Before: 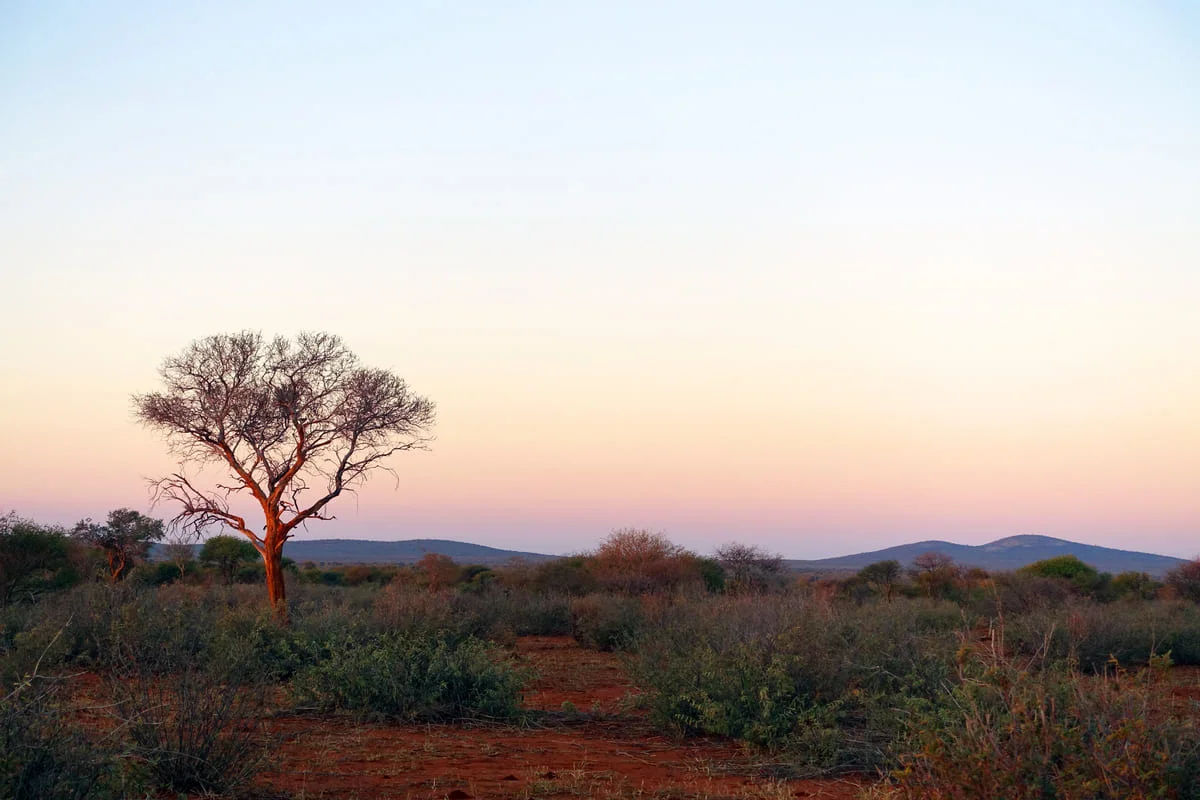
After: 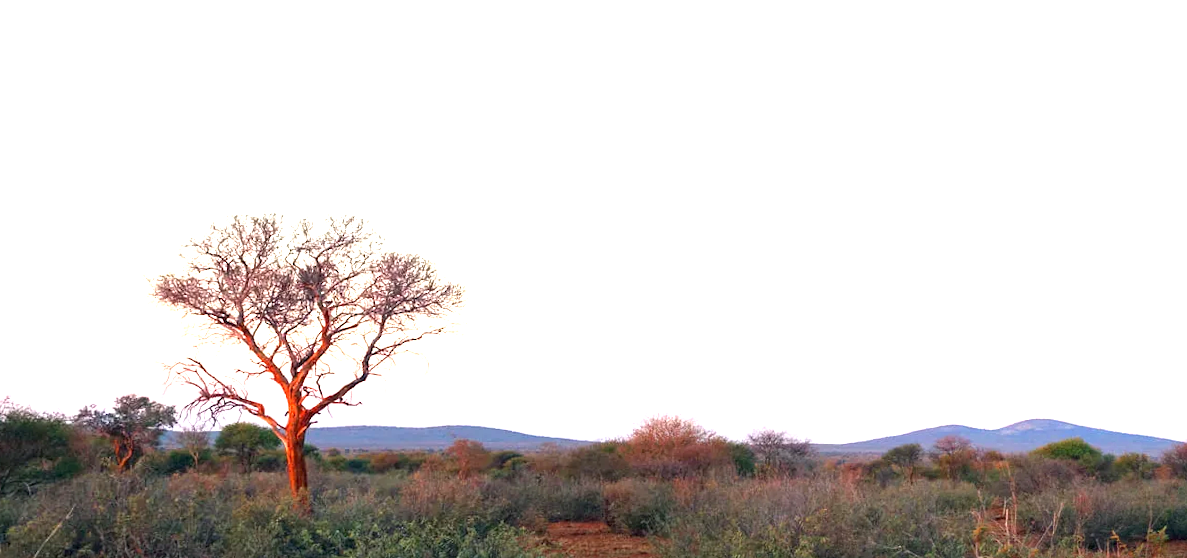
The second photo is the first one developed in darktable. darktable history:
crop: top 11.038%, bottom 13.962%
rotate and perspective: rotation 0.679°, lens shift (horizontal) 0.136, crop left 0.009, crop right 0.991, crop top 0.078, crop bottom 0.95
exposure: exposure 1.5 EV, compensate highlight preservation false
